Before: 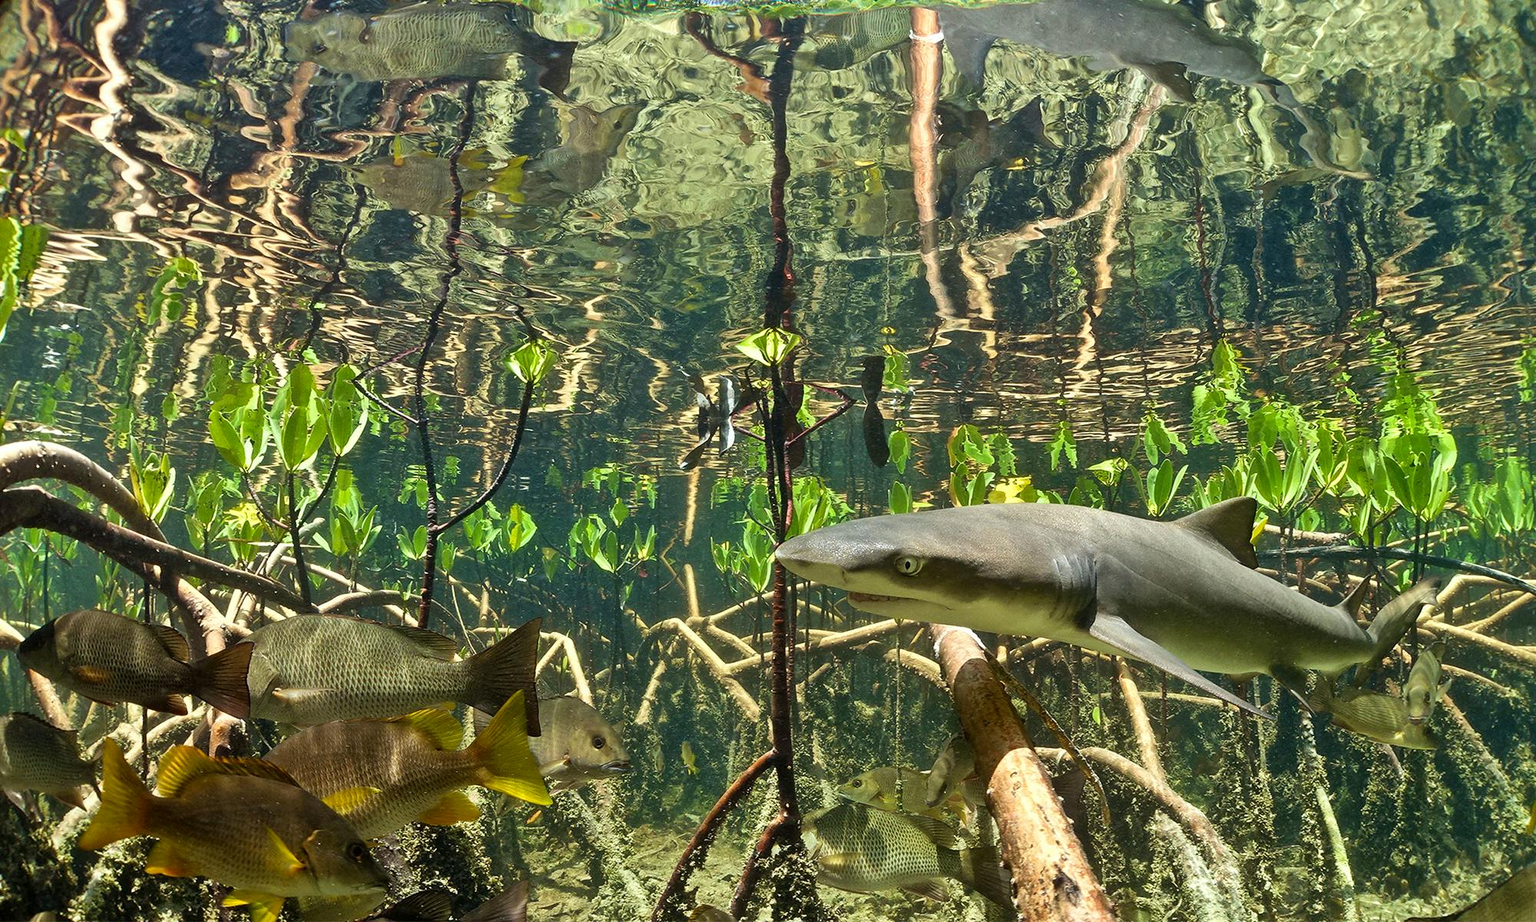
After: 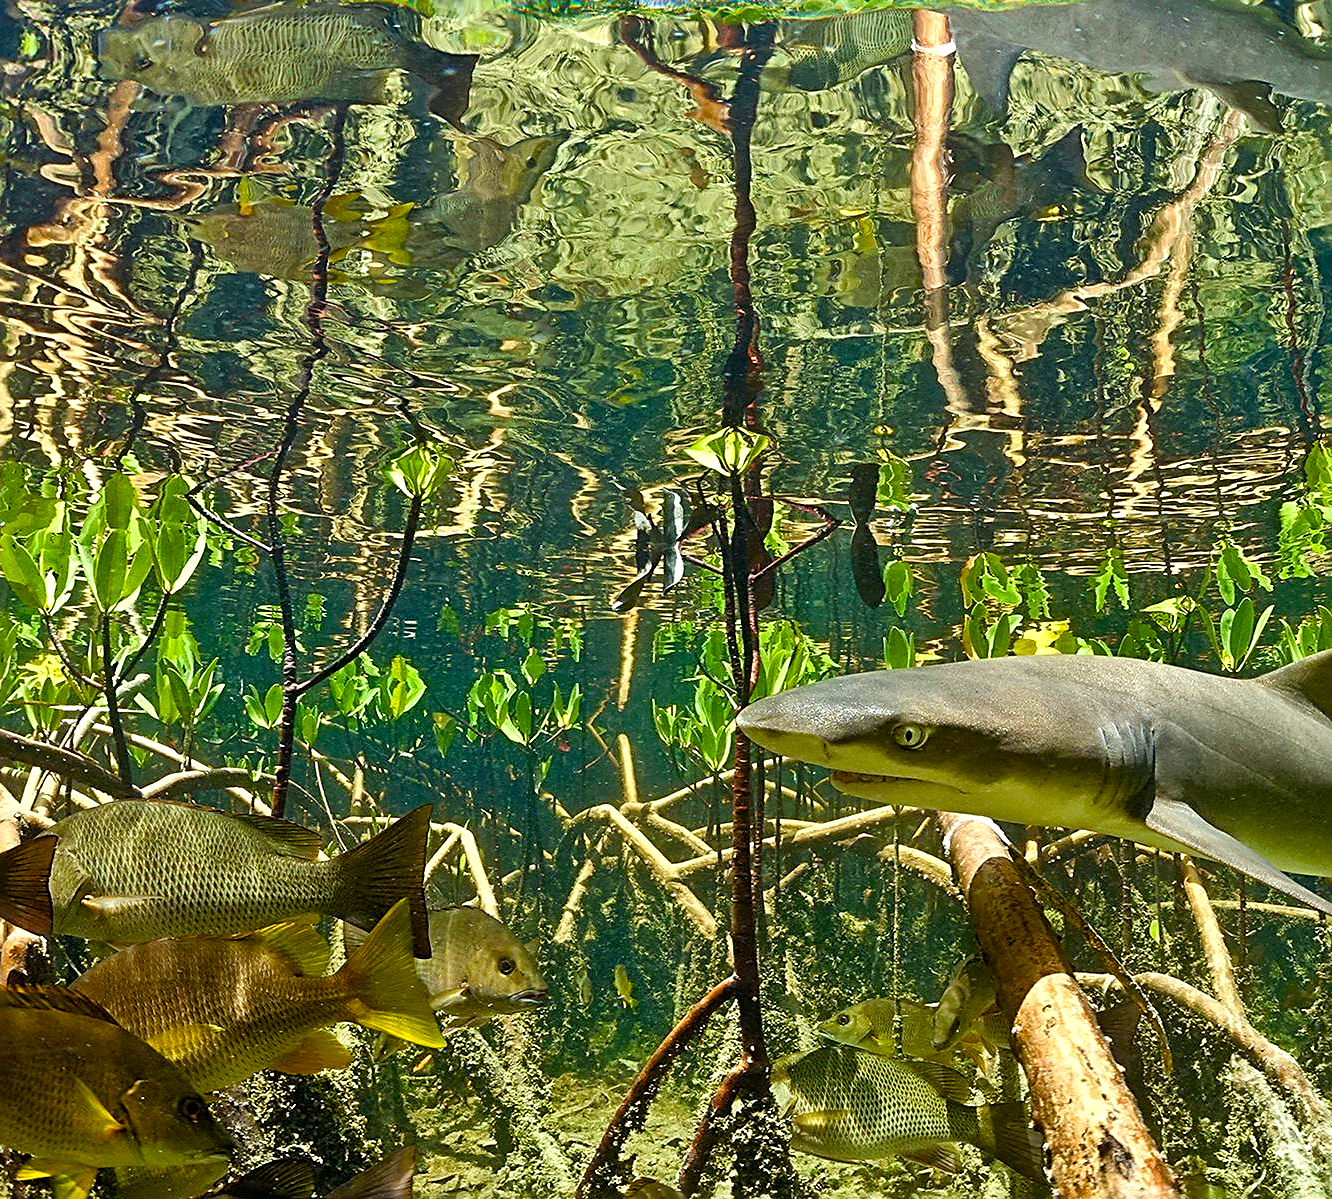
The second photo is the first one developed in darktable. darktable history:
crop and rotate: left 13.695%, right 19.7%
tone equalizer: edges refinement/feathering 500, mask exposure compensation -1.57 EV, preserve details no
color balance rgb: power › hue 63.04°, highlights gain › luminance 5.901%, highlights gain › chroma 1.211%, highlights gain › hue 92.78°, perceptual saturation grading › global saturation 34.553%, perceptual saturation grading › highlights -25.489%, perceptual saturation grading › shadows 49.554%
sharpen: radius 2.649, amount 0.674
